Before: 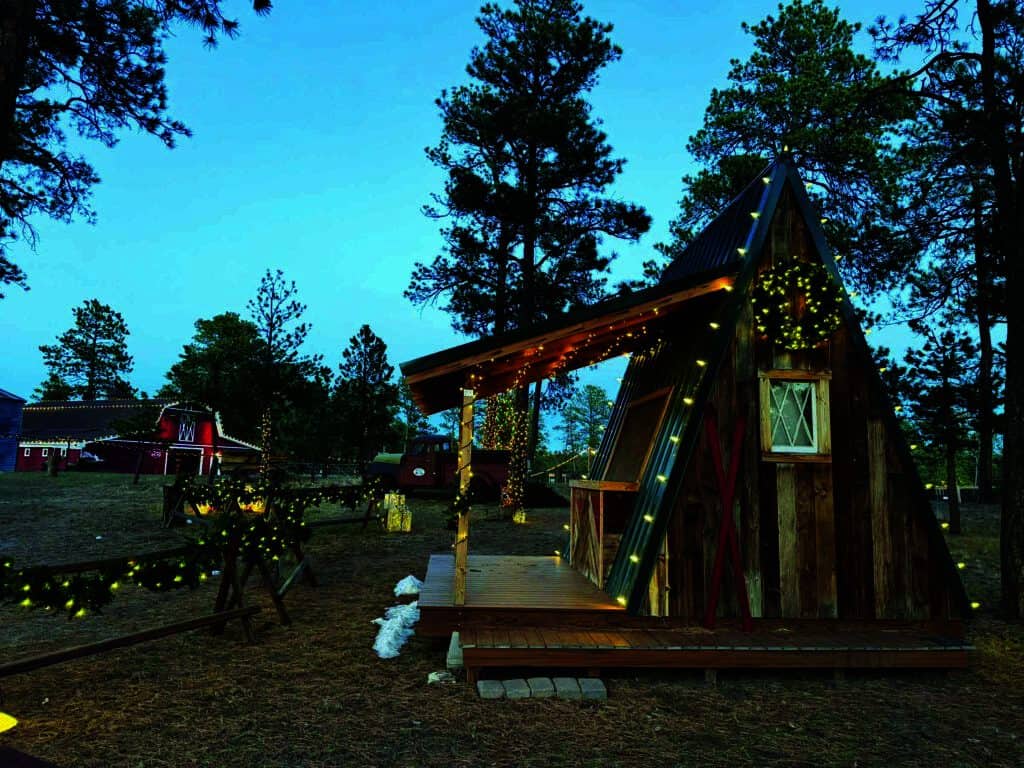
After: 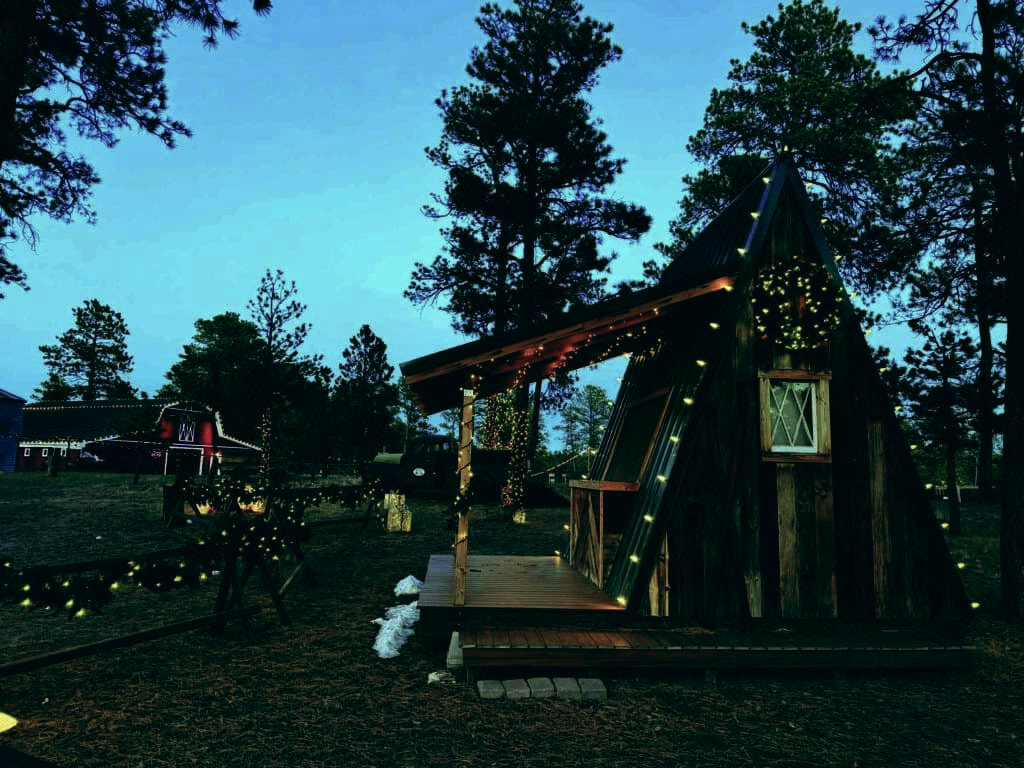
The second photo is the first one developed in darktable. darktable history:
tone equalizer: on, module defaults
color balance: lift [1, 0.994, 1.002, 1.006], gamma [0.957, 1.081, 1.016, 0.919], gain [0.97, 0.972, 1.01, 1.028], input saturation 91.06%, output saturation 79.8%
